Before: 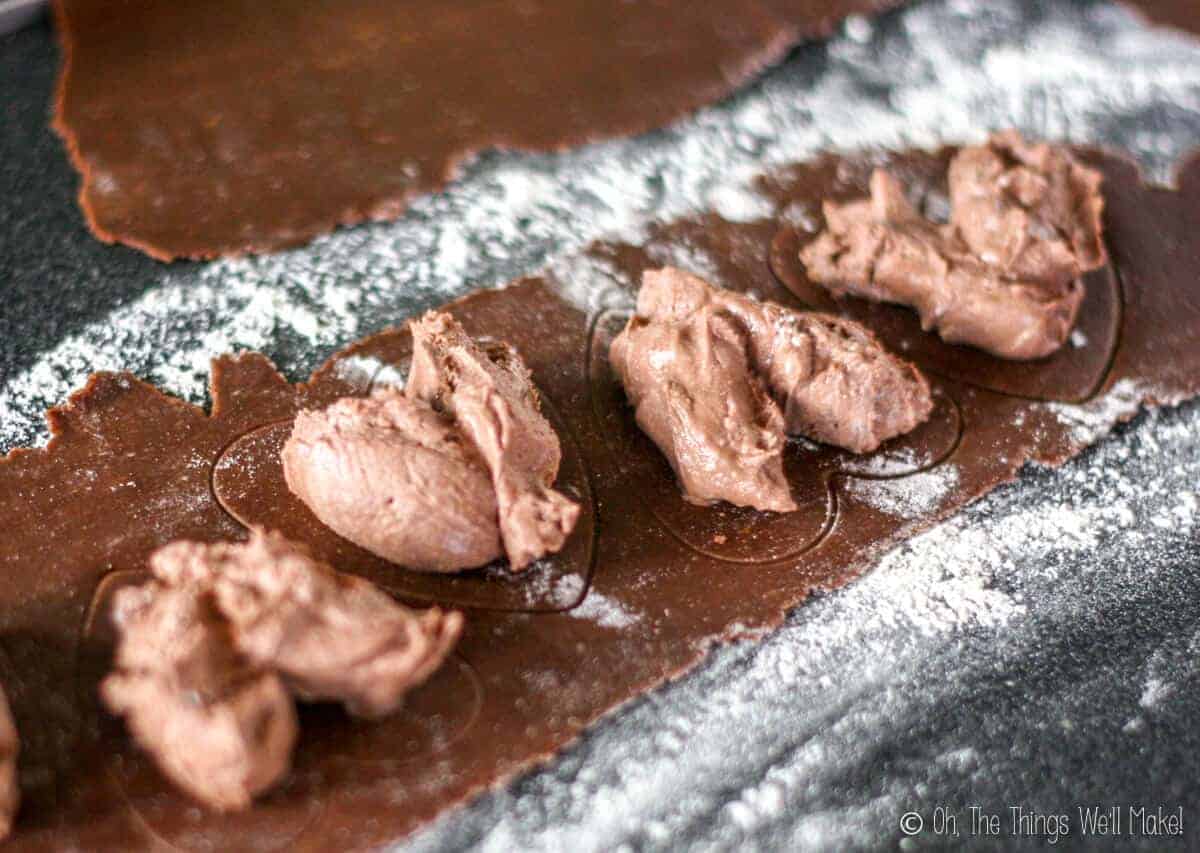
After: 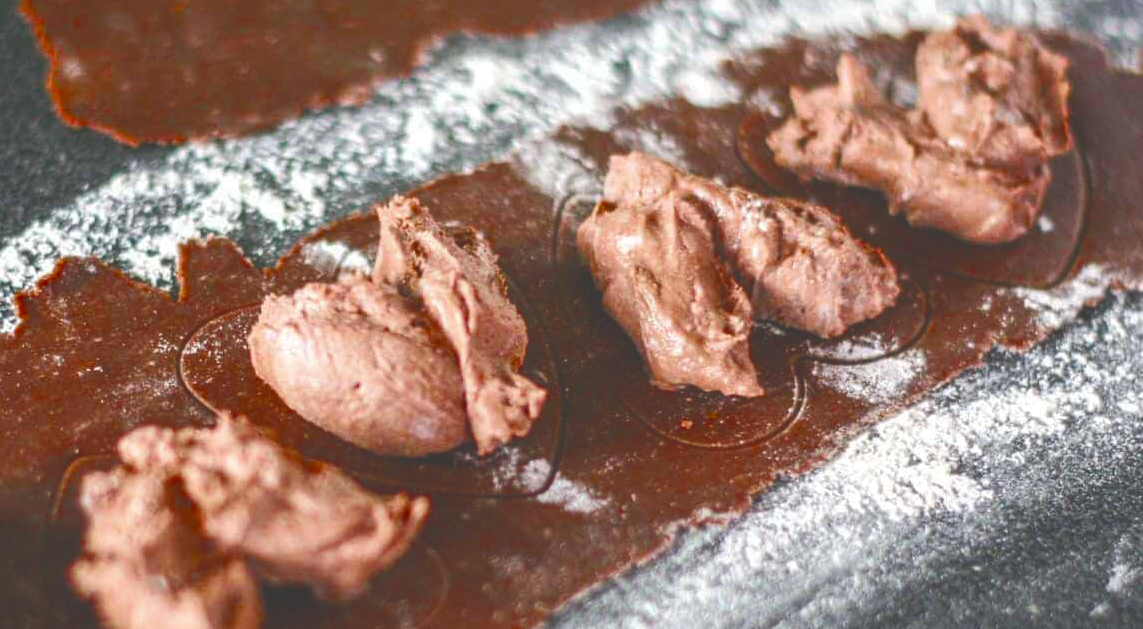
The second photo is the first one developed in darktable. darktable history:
crop and rotate: left 2.83%, top 13.533%, right 1.879%, bottom 12.715%
tone curve: curves: ch0 [(0, 0) (0.003, 0.04) (0.011, 0.053) (0.025, 0.077) (0.044, 0.104) (0.069, 0.127) (0.1, 0.15) (0.136, 0.177) (0.177, 0.215) (0.224, 0.254) (0.277, 0.3) (0.335, 0.355) (0.399, 0.41) (0.468, 0.477) (0.543, 0.554) (0.623, 0.636) (0.709, 0.72) (0.801, 0.804) (0.898, 0.892) (1, 1)], color space Lab, linked channels, preserve colors none
color balance rgb: linear chroma grading › global chroma -15.409%, perceptual saturation grading › global saturation 28.468%, perceptual saturation grading › mid-tones 12.316%, perceptual saturation grading › shadows 9.542%, saturation formula JzAzBz (2021)
exposure: black level correction -0.03, compensate highlight preservation false
